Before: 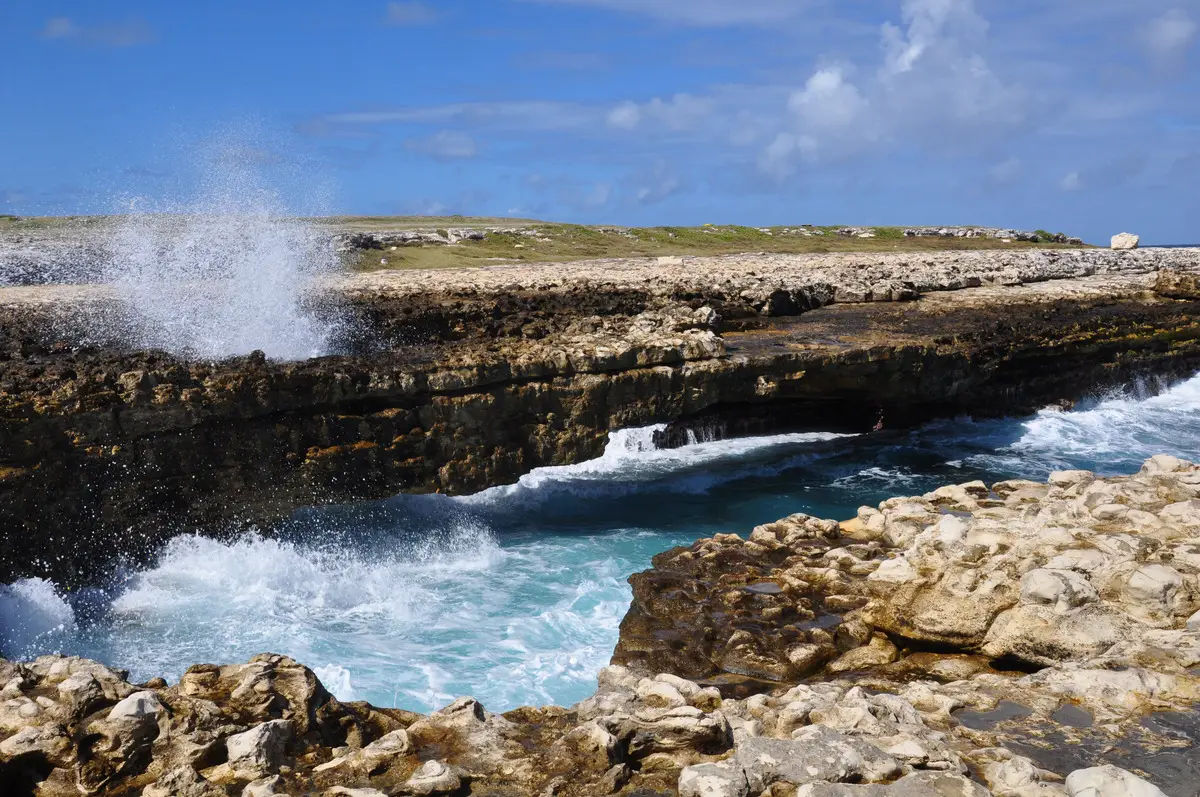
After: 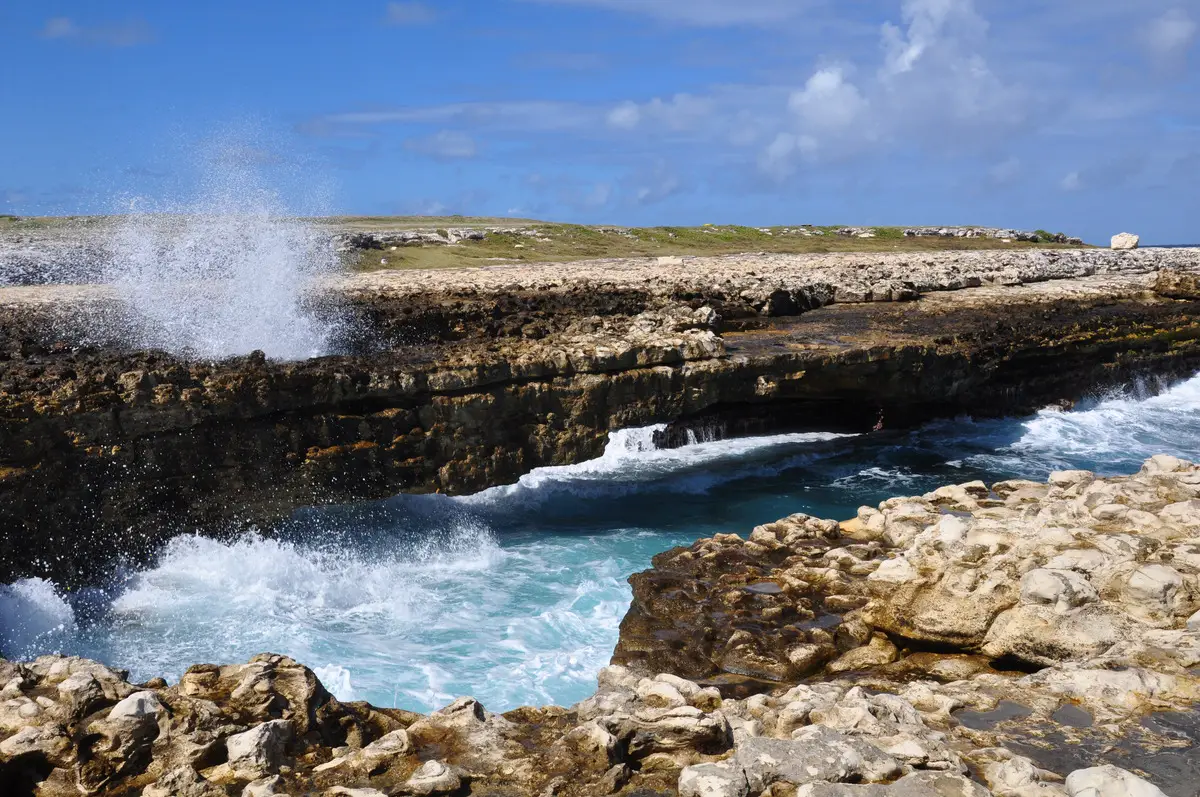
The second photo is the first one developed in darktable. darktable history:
shadows and highlights: shadows 12, white point adjustment 1.2, highlights -0.36, soften with gaussian
tone equalizer: on, module defaults
